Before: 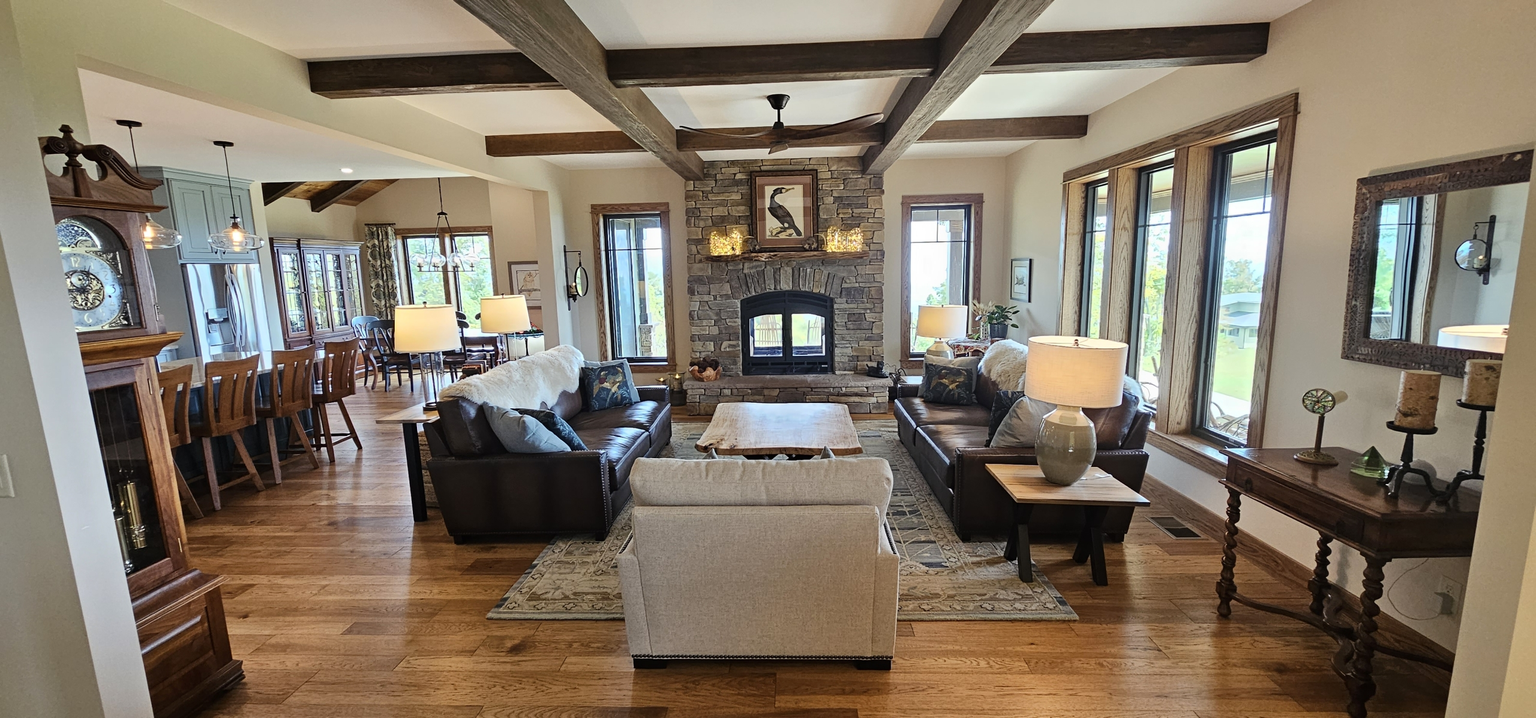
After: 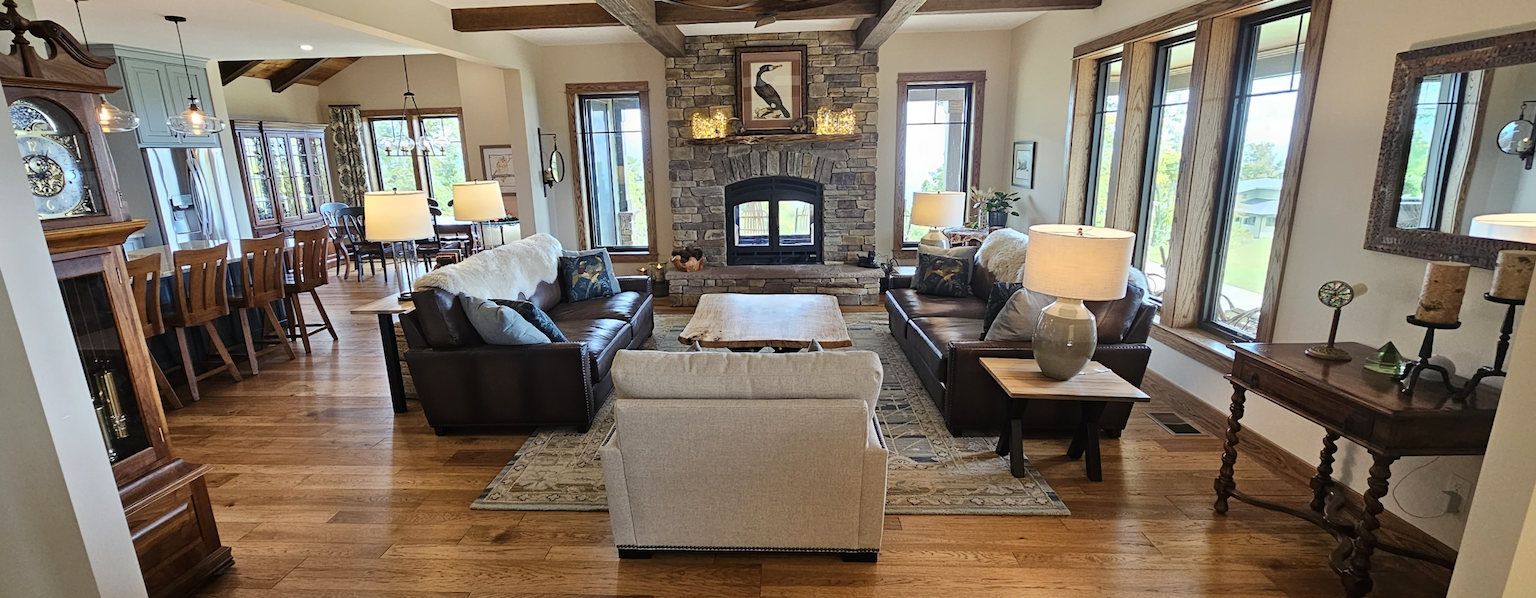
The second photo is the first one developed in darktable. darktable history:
crop and rotate: top 18.507%
rotate and perspective: rotation 0.074°, lens shift (vertical) 0.096, lens shift (horizontal) -0.041, crop left 0.043, crop right 0.952, crop top 0.024, crop bottom 0.979
